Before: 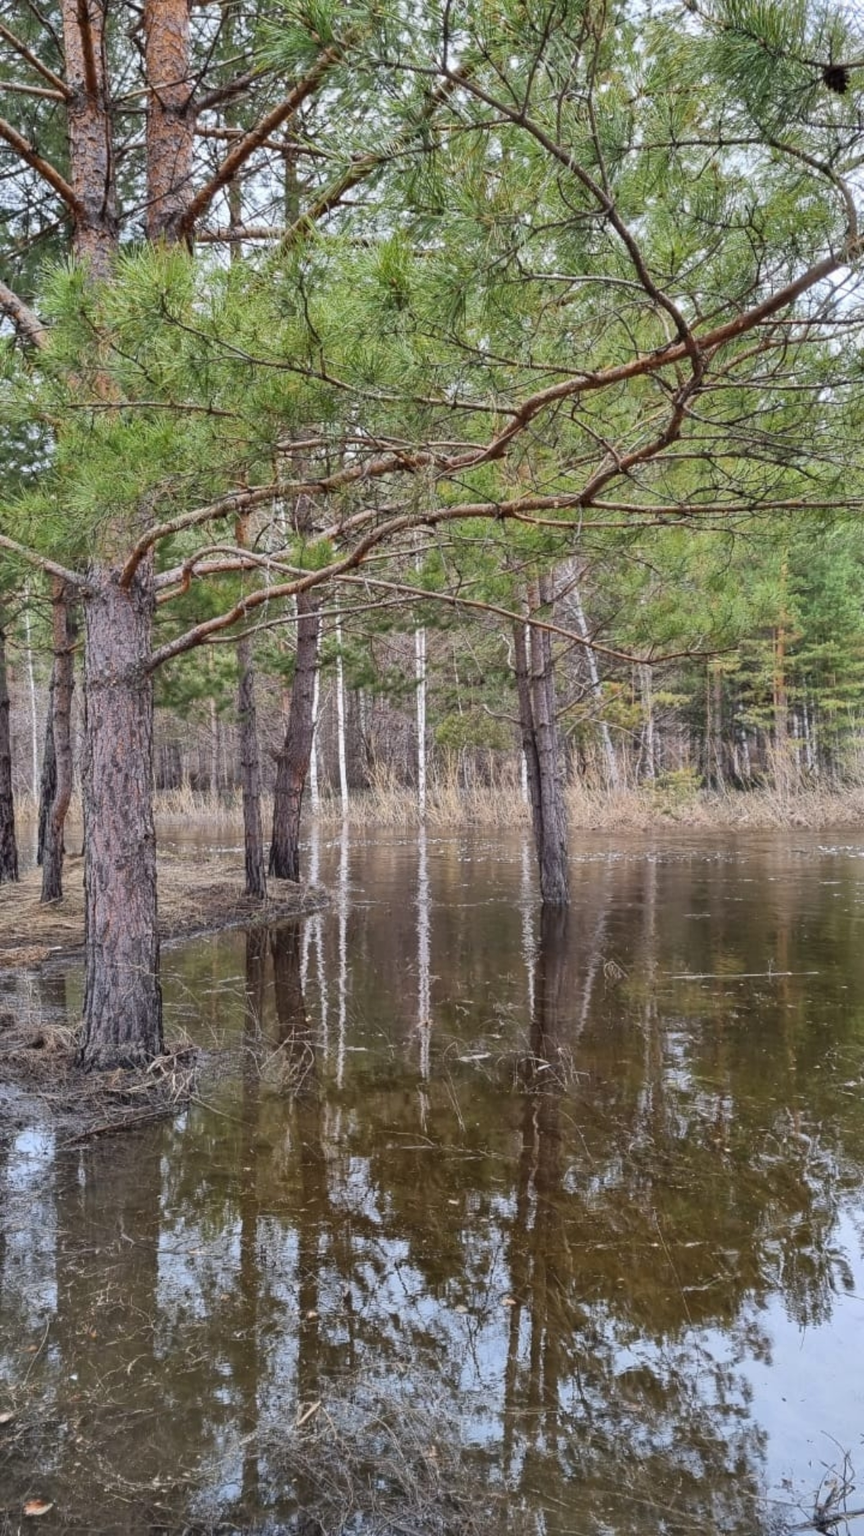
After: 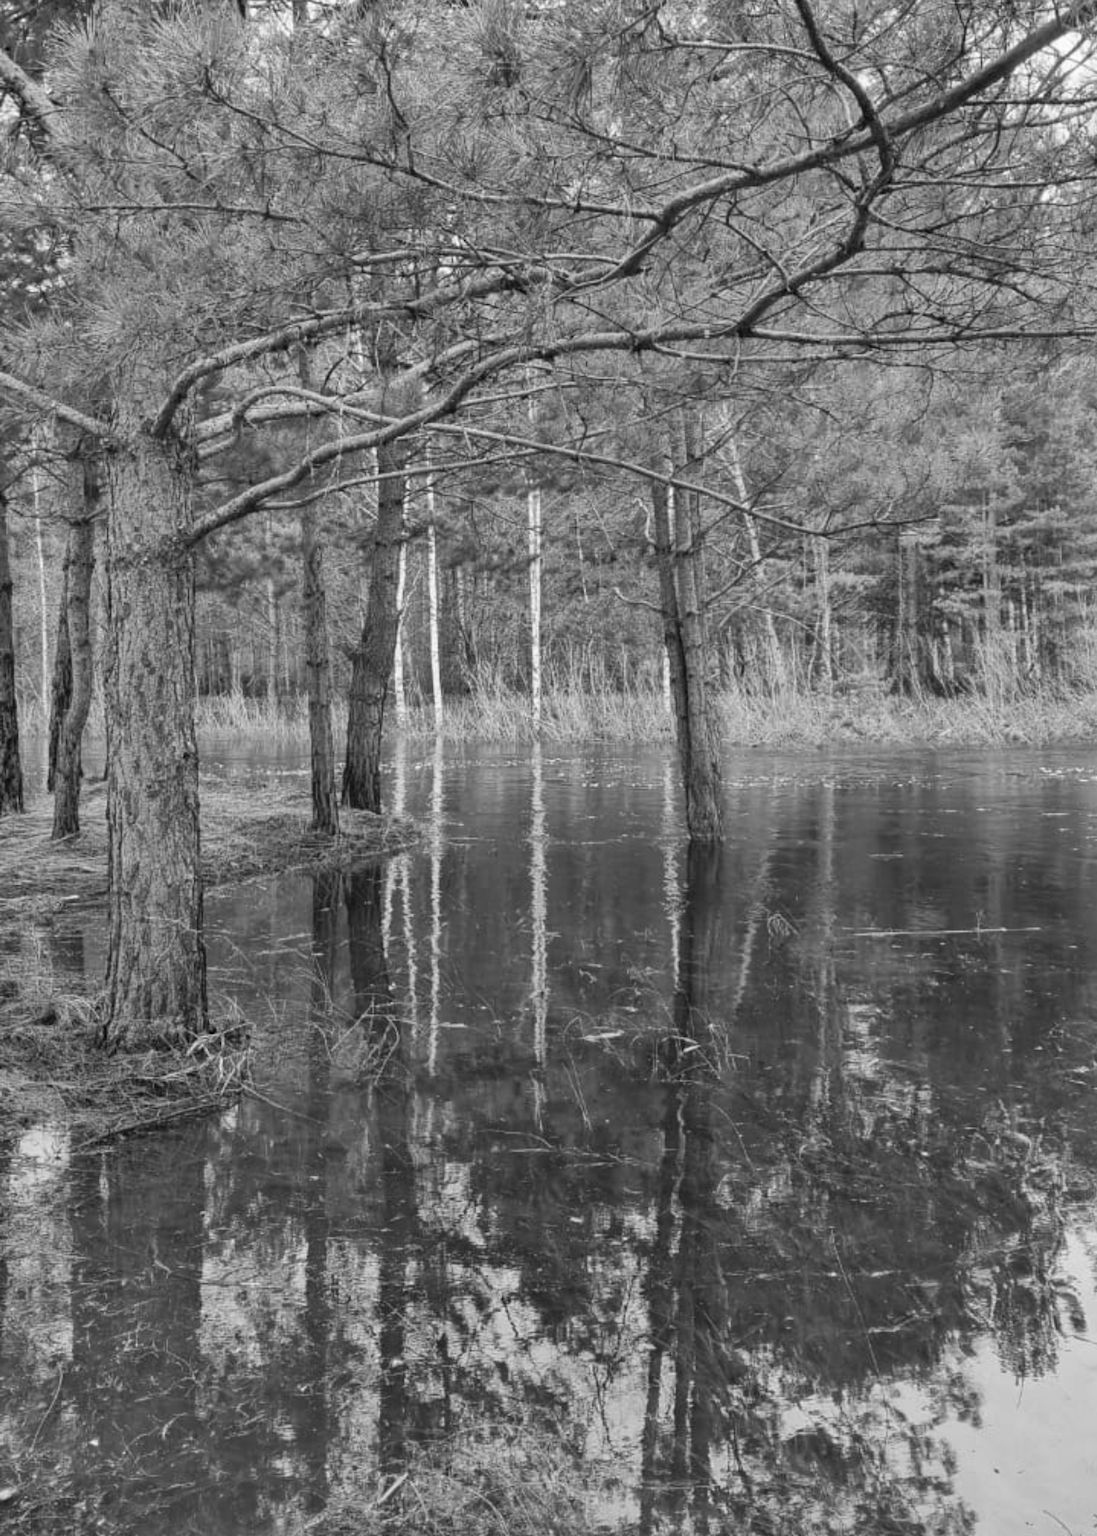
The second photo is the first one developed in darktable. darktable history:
color balance rgb: shadows lift › hue 87.51°, highlights gain › chroma 1.35%, highlights gain › hue 55.1°, global offset › chroma 0.13%, global offset › hue 253.66°, perceptual saturation grading › global saturation 16.38%
monochrome: on, module defaults
color correction: highlights a* -9.35, highlights b* -23.15
crop and rotate: top 15.774%, bottom 5.506%
